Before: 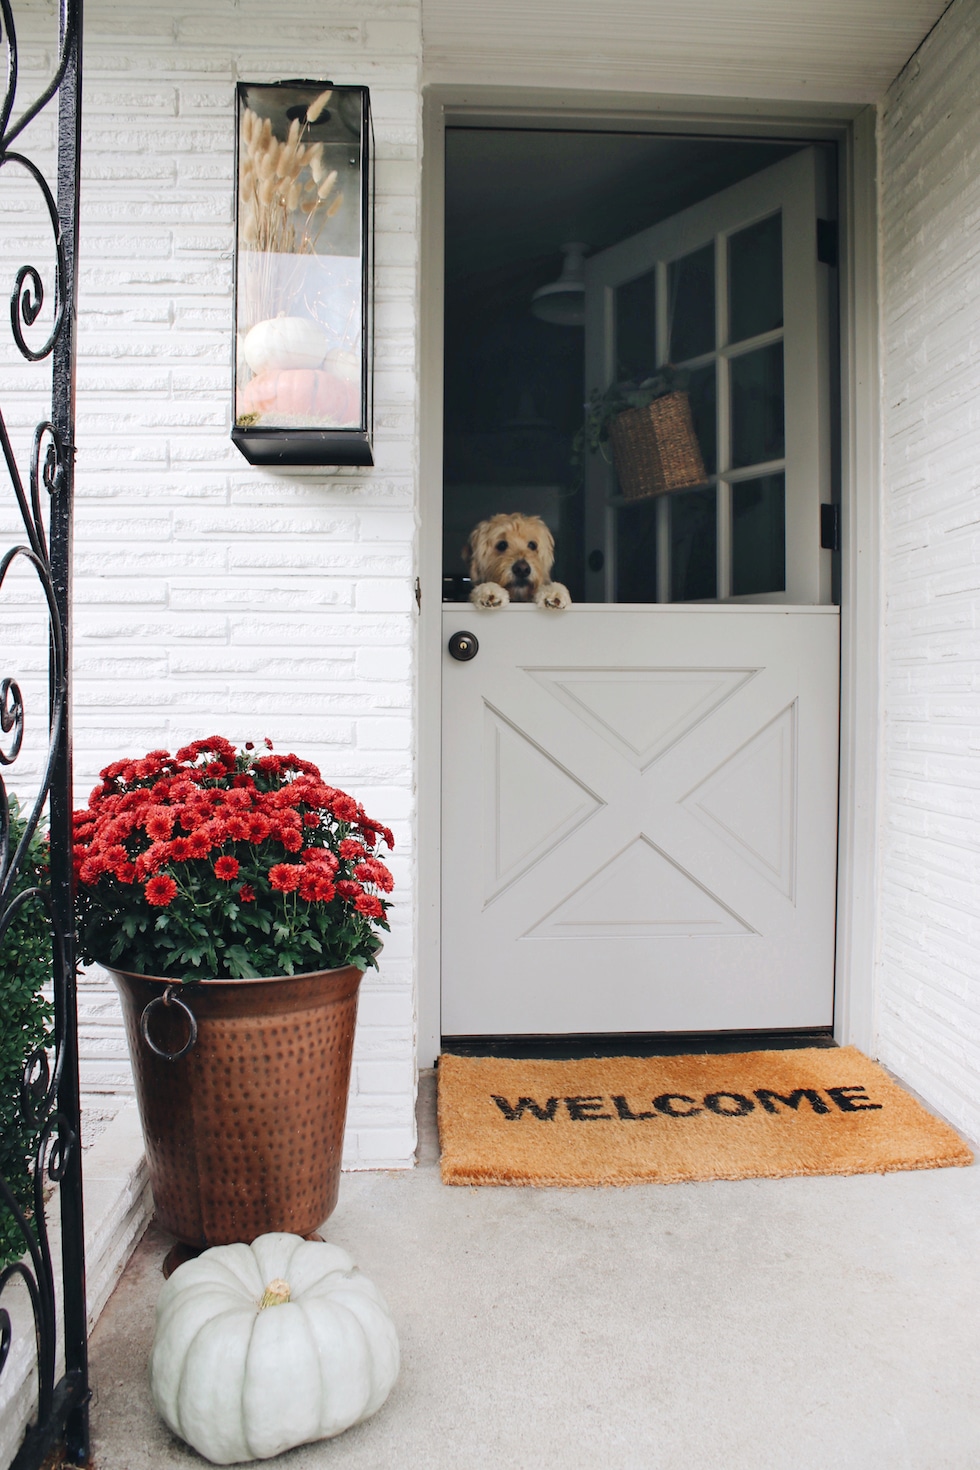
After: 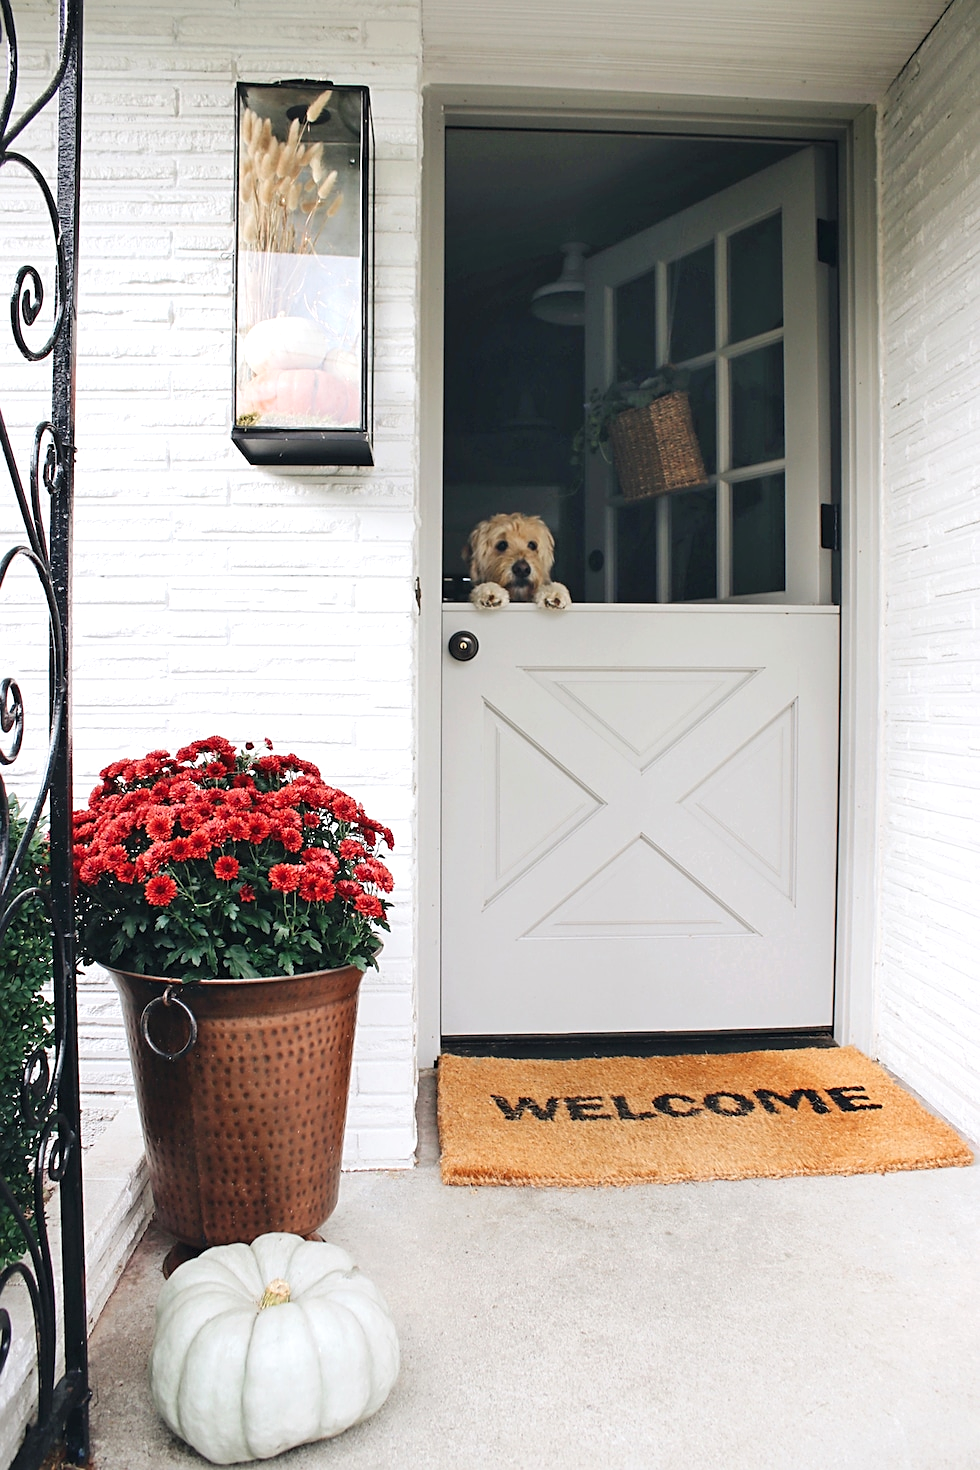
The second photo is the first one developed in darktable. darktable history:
exposure: black level correction 0, exposure 0.301 EV, compensate highlight preservation false
sharpen: on, module defaults
